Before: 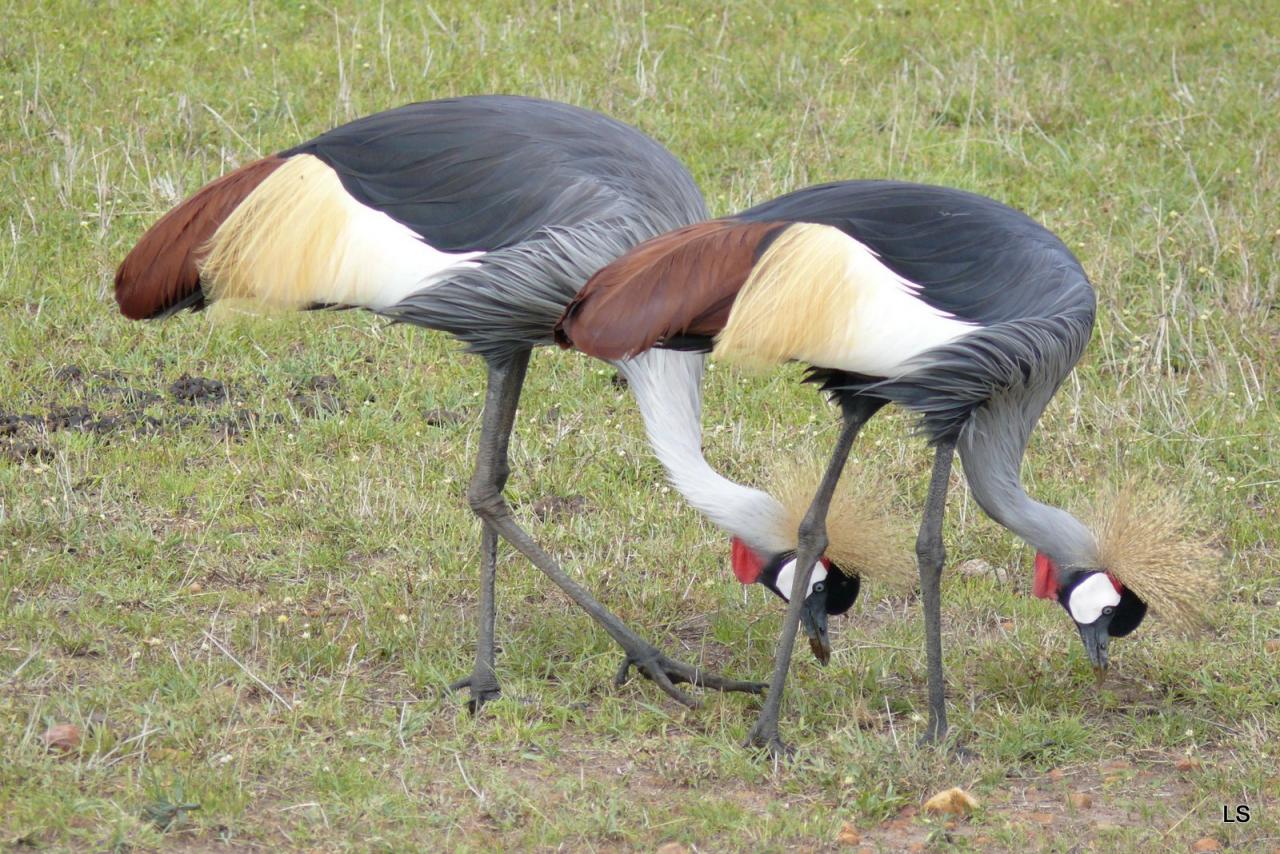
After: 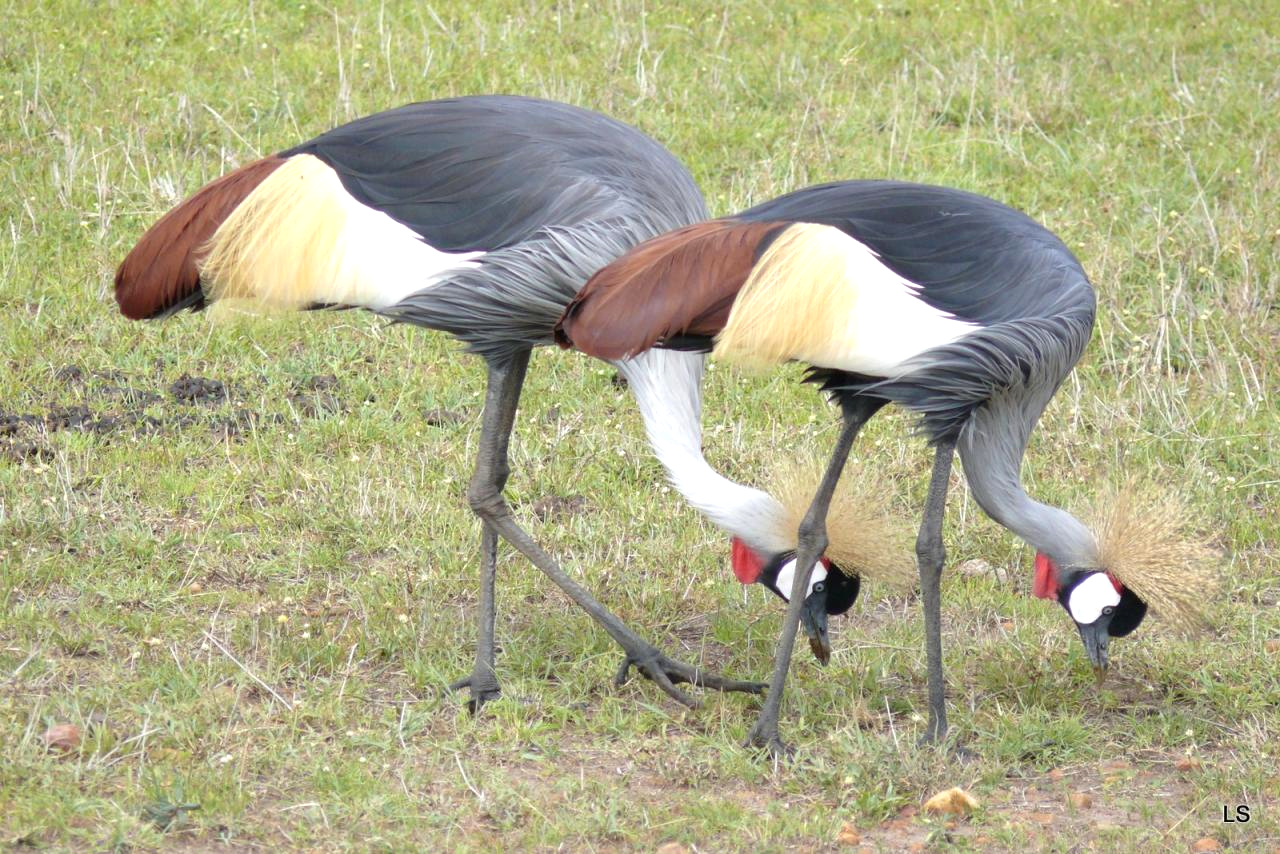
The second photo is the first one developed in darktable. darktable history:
exposure: black level correction 0, exposure 0.393 EV, compensate highlight preservation false
